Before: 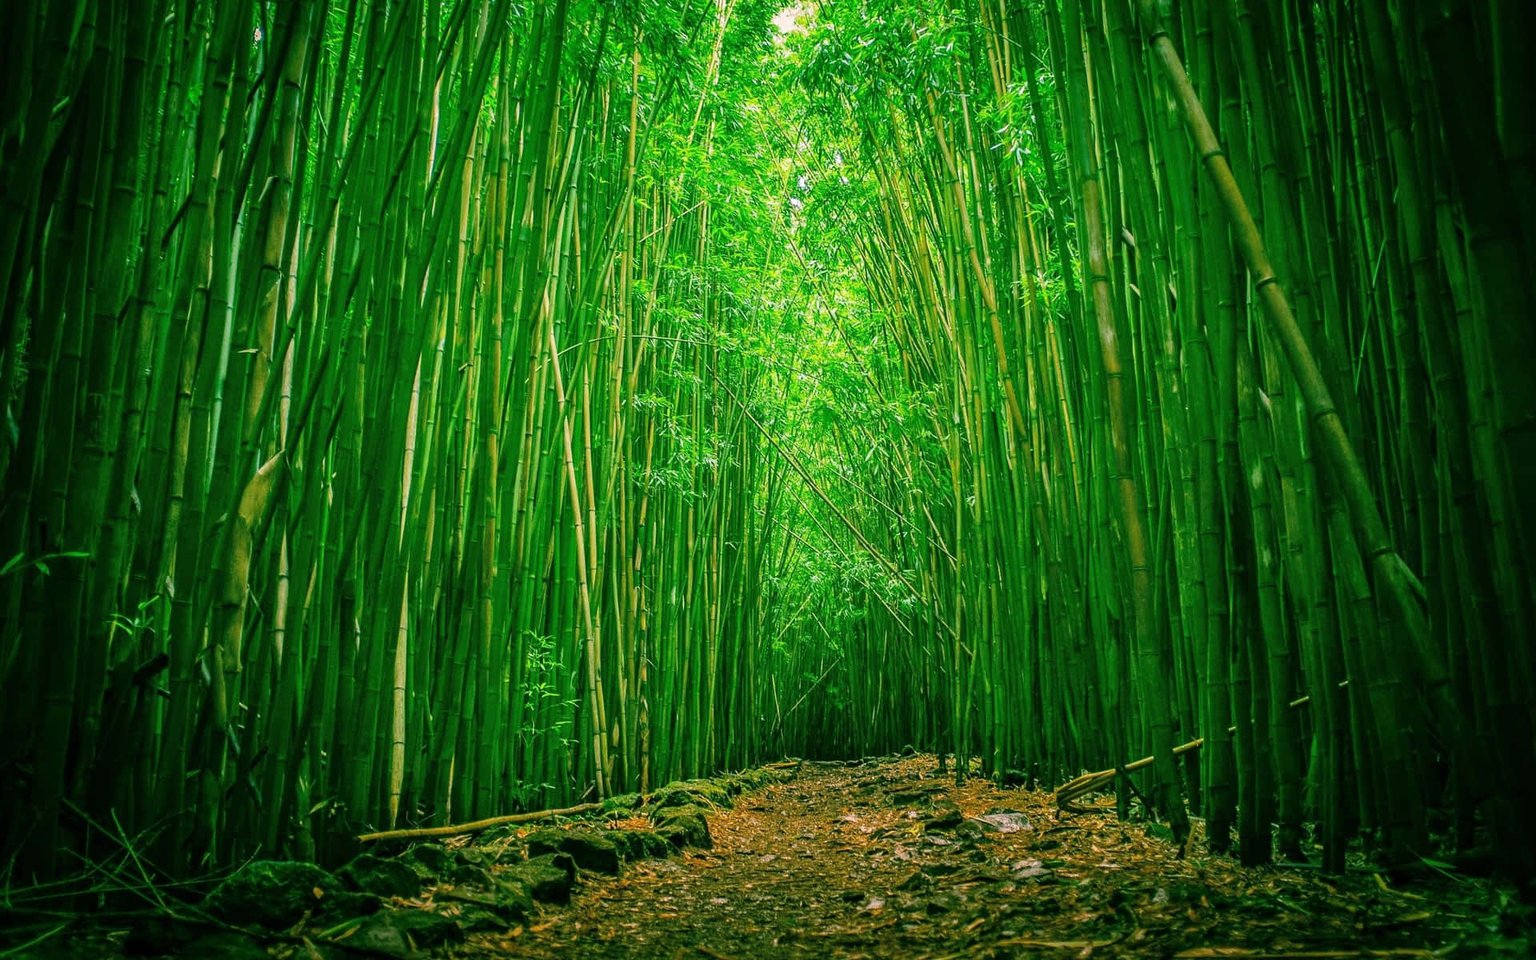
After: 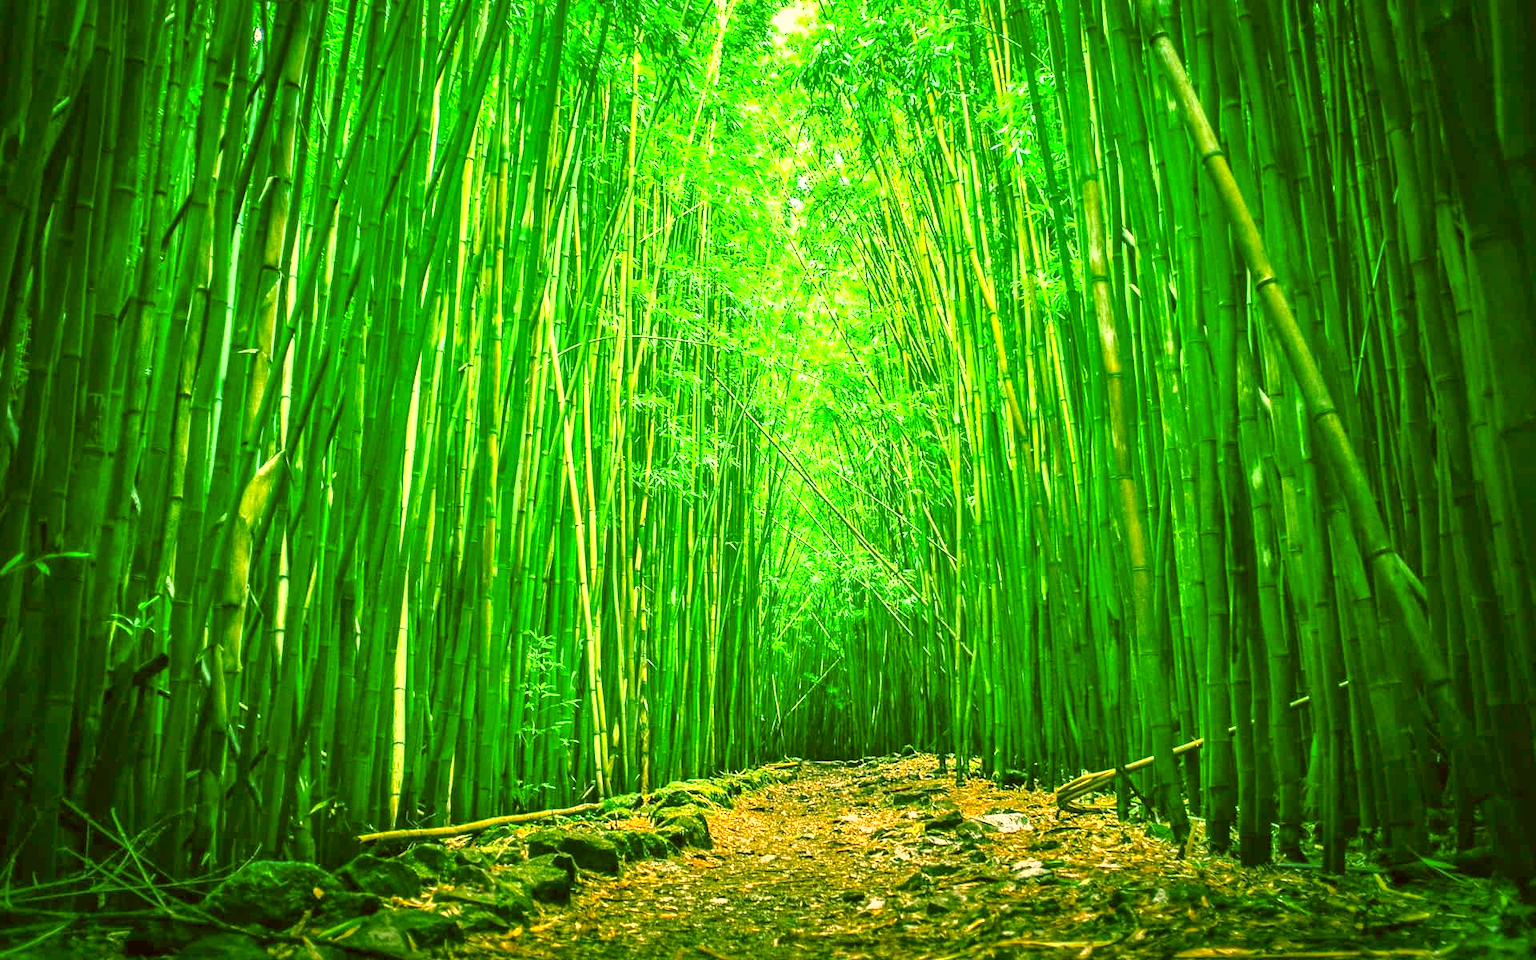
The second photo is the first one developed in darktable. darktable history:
exposure: black level correction 0, exposure 1.751 EV, compensate exposure bias true, compensate highlight preservation false
shadows and highlights: highlights color adjustment 0.316%
color correction: highlights a* -1.52, highlights b* 10.52, shadows a* 0.485, shadows b* 19.15
